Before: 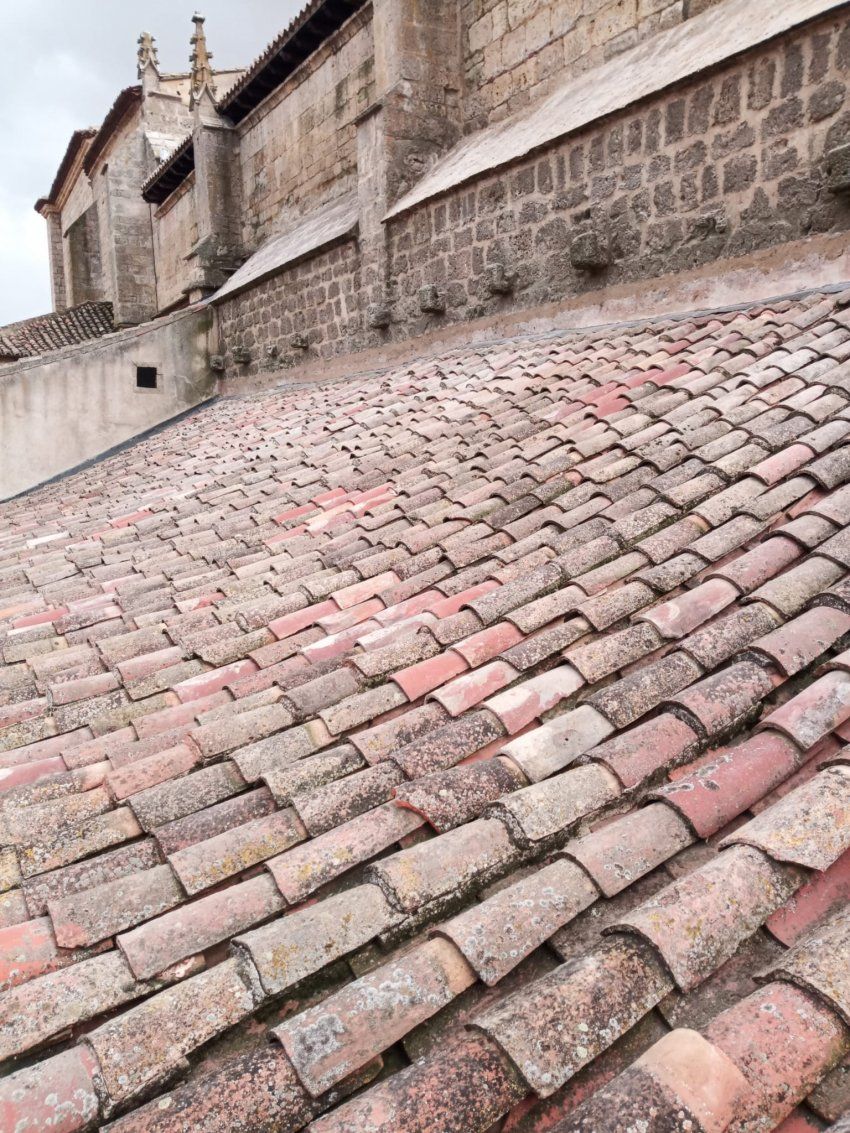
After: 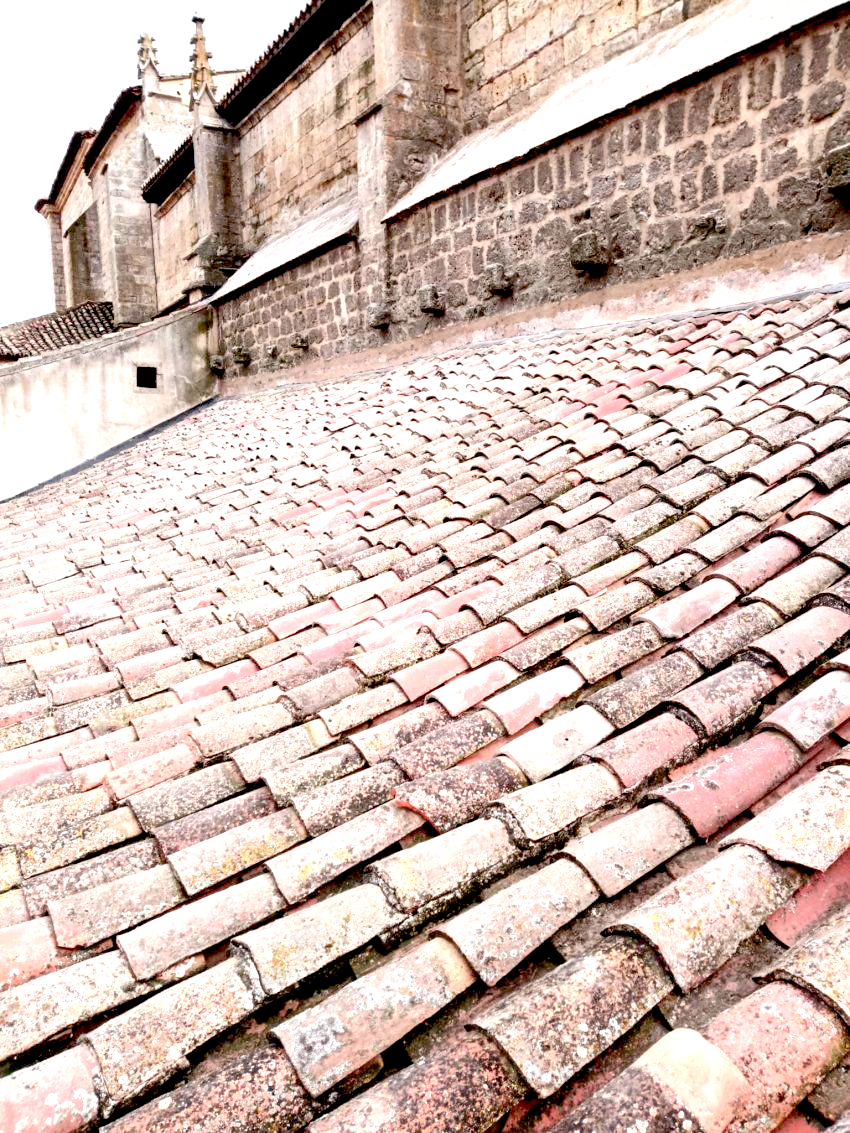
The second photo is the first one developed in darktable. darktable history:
exposure: black level correction 0.035, exposure 0.9 EV, compensate highlight preservation false
color balance rgb: global vibrance 0.5%
